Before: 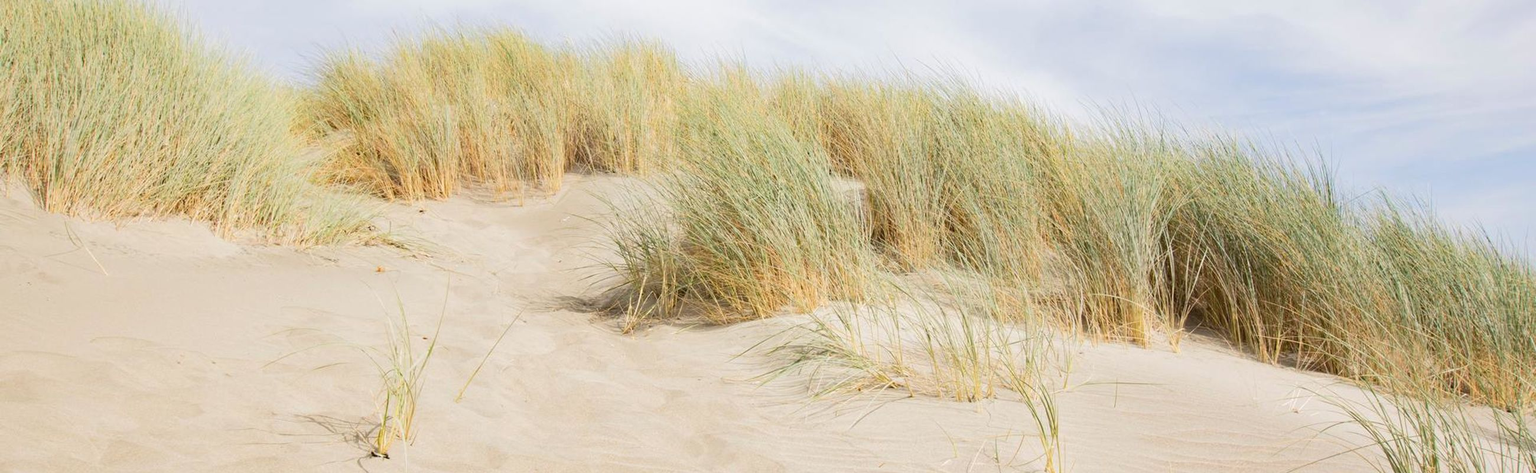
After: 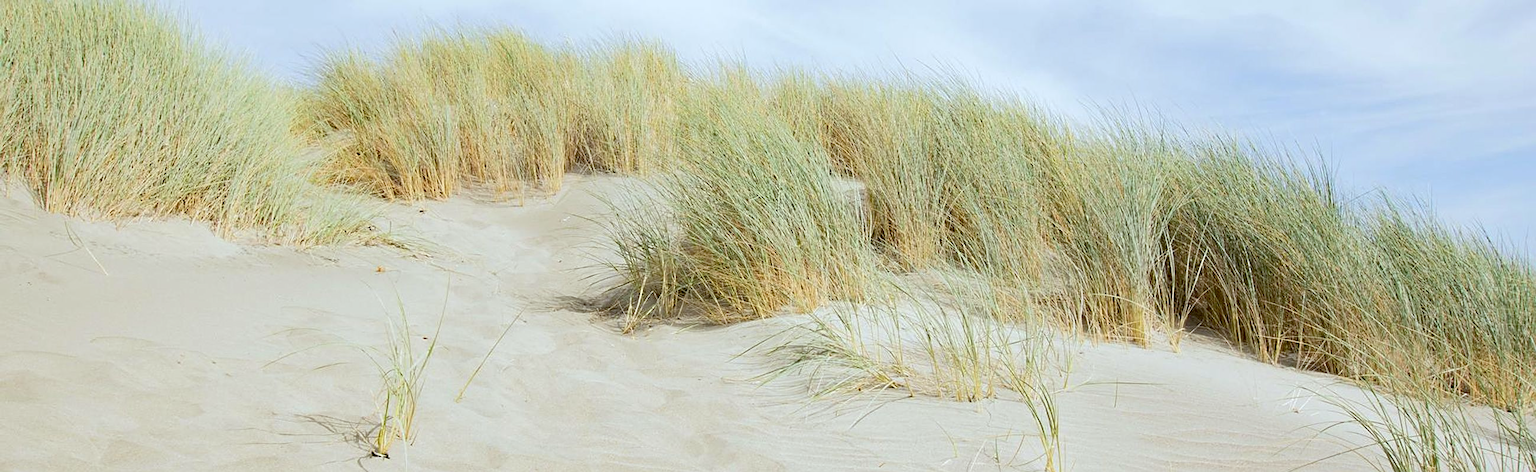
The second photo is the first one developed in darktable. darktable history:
exposure: black level correction 0.009, exposure 0.014 EV, compensate highlight preservation false
white balance: red 0.925, blue 1.046
sharpen: on, module defaults
